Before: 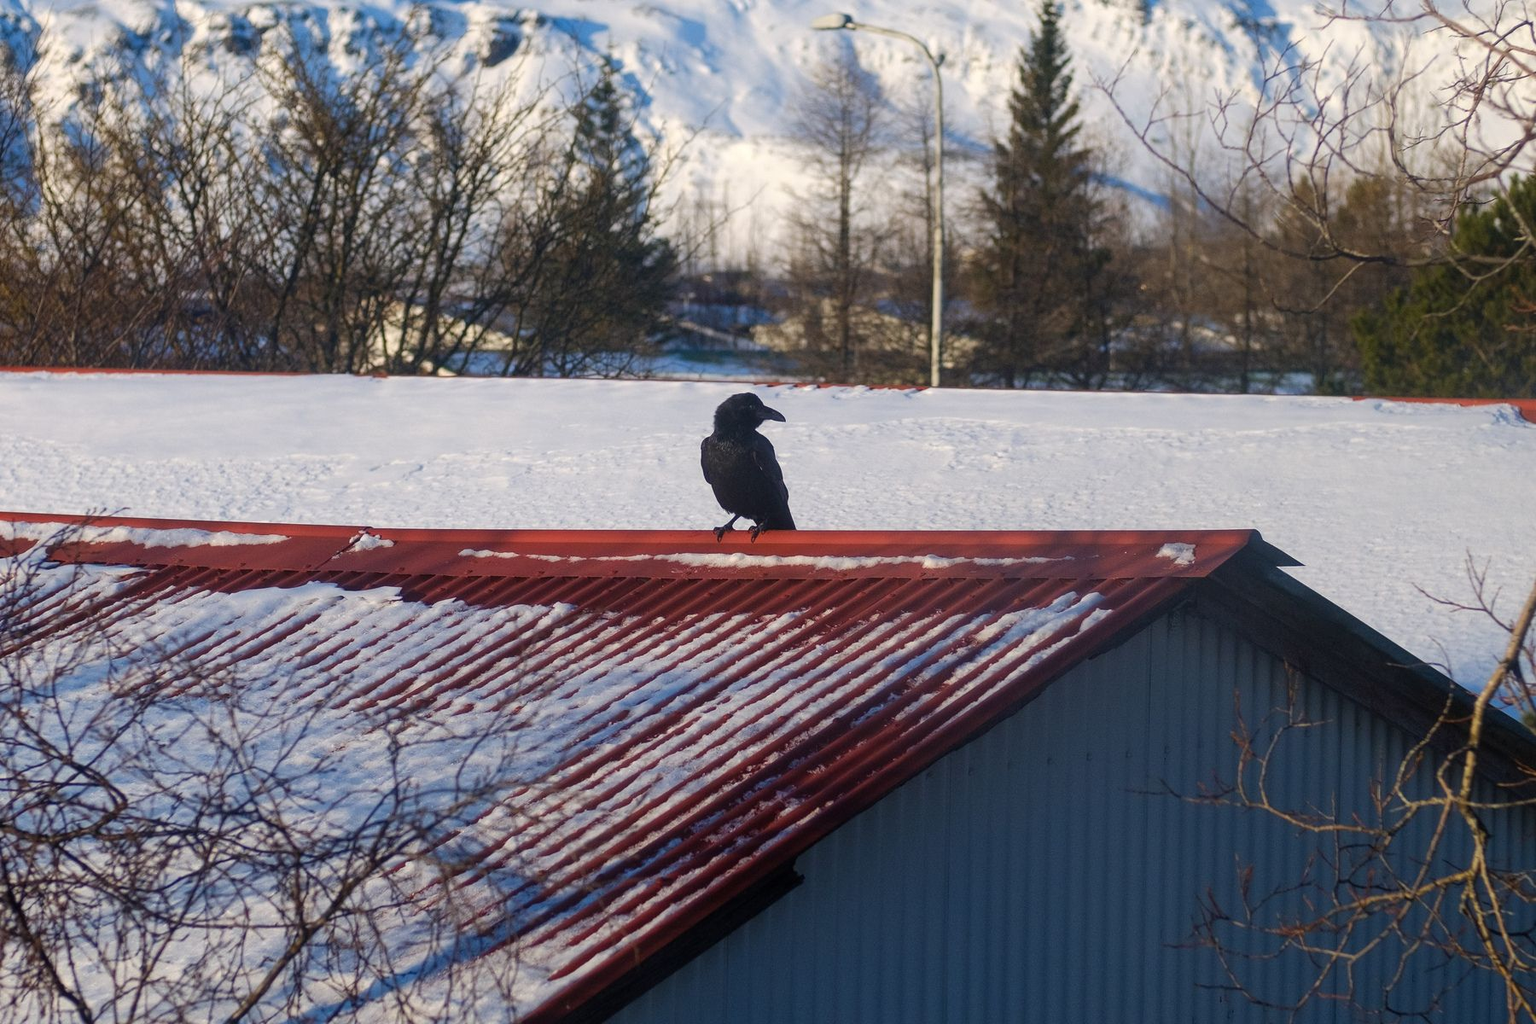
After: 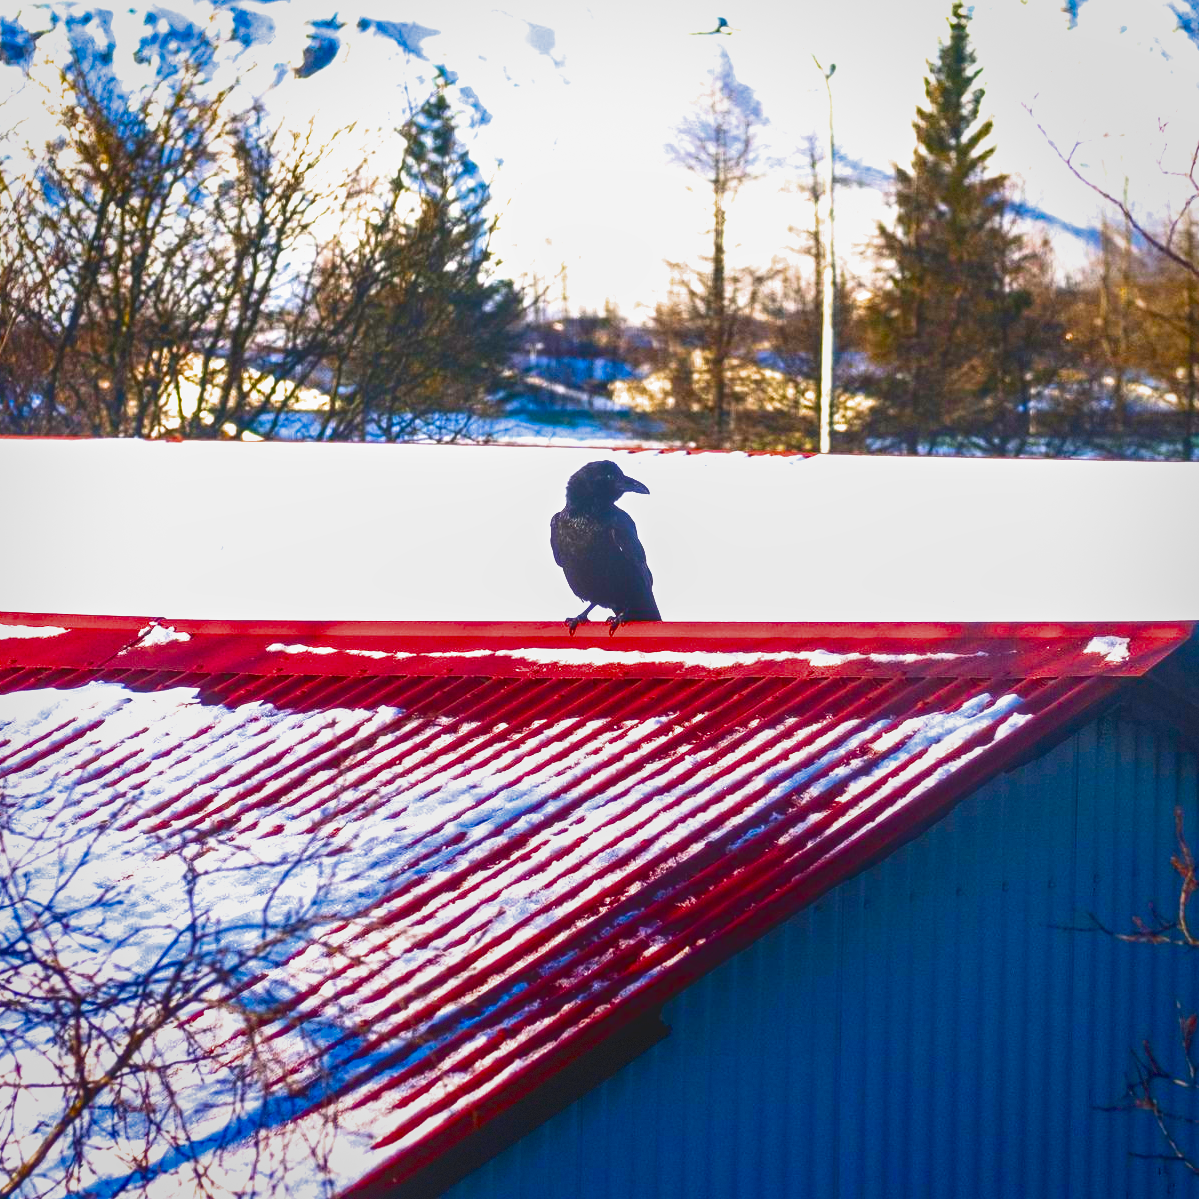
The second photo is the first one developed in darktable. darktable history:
crop and rotate: left 15.063%, right 18.279%
local contrast: highlights 46%, shadows 4%, detail 98%
exposure: exposure 2 EV, compensate exposure bias true, compensate highlight preservation false
vignetting: fall-off start 73.08%, brightness -0.223, saturation 0.152, dithering 8-bit output
contrast brightness saturation: contrast 0.086, brightness -0.607, saturation 0.174
filmic rgb: black relative exposure -11.98 EV, white relative exposure 2.8 EV, threshold 5.94 EV, target black luminance 0%, hardness 8.12, latitude 70.35%, contrast 1.138, highlights saturation mix 10.93%, shadows ↔ highlights balance -0.391%, enable highlight reconstruction true
color balance rgb: perceptual saturation grading › global saturation 39.421%, global vibrance 20.54%
